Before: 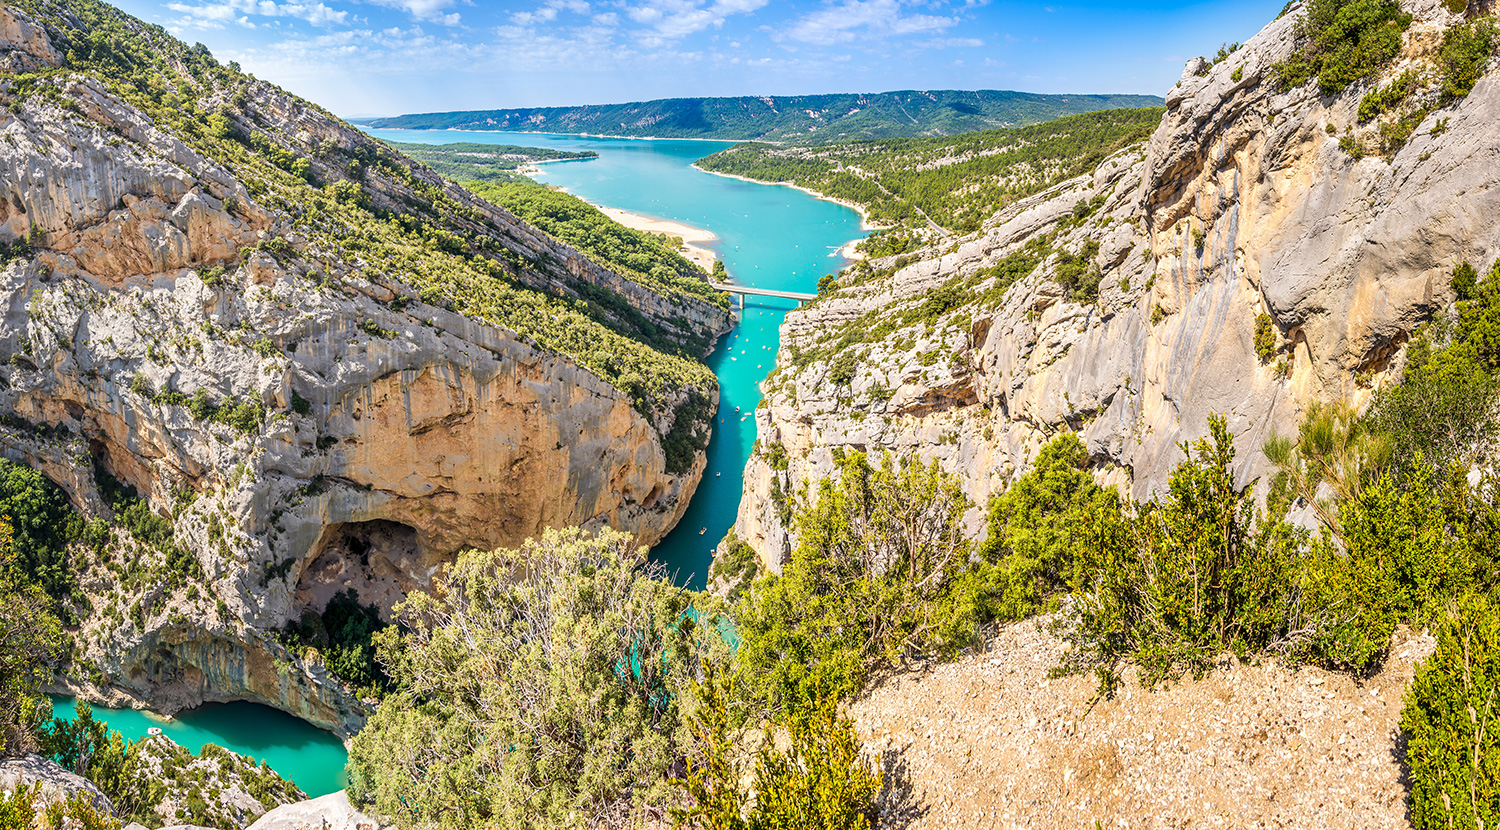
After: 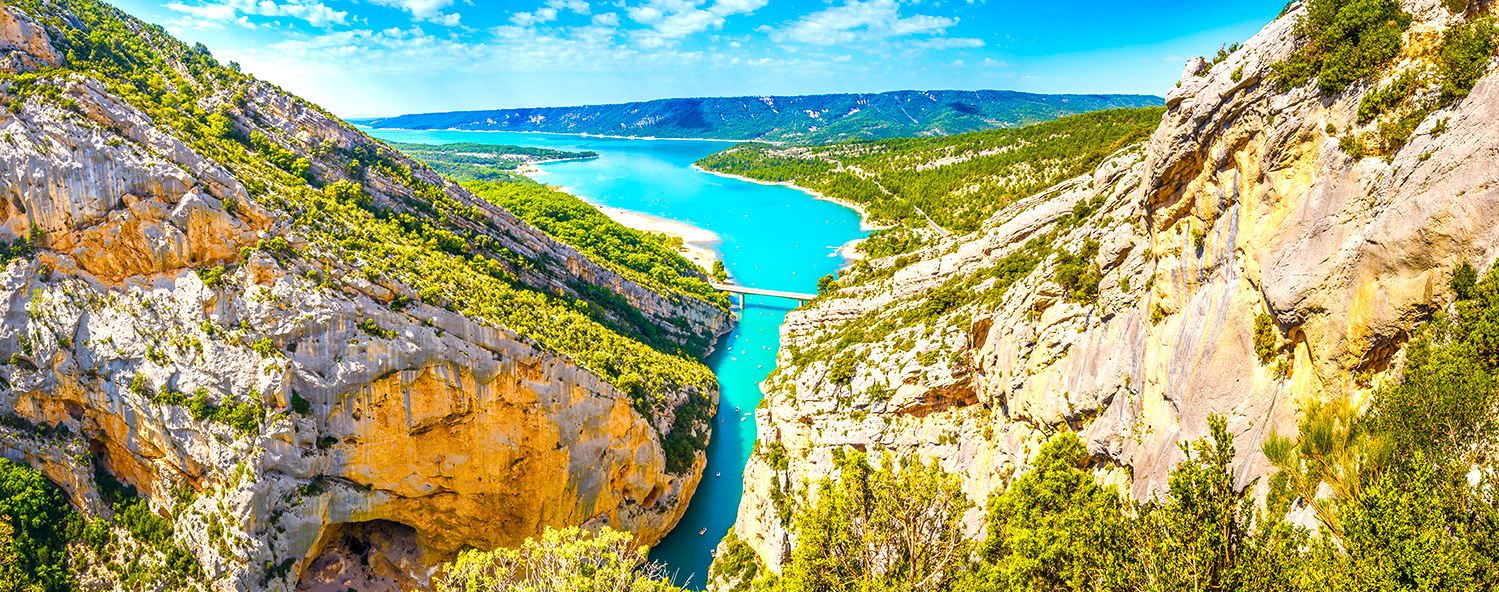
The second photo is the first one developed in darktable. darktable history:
contrast brightness saturation: contrast -0.02, brightness -0.01, saturation 0.03
crop: bottom 28.576%
color balance rgb: linear chroma grading › shadows 10%, linear chroma grading › highlights 10%, linear chroma grading › global chroma 15%, linear chroma grading › mid-tones 15%, perceptual saturation grading › global saturation 40%, perceptual saturation grading › highlights -25%, perceptual saturation grading › mid-tones 35%, perceptual saturation grading › shadows 35%, perceptual brilliance grading › global brilliance 11.29%, global vibrance 11.29%
